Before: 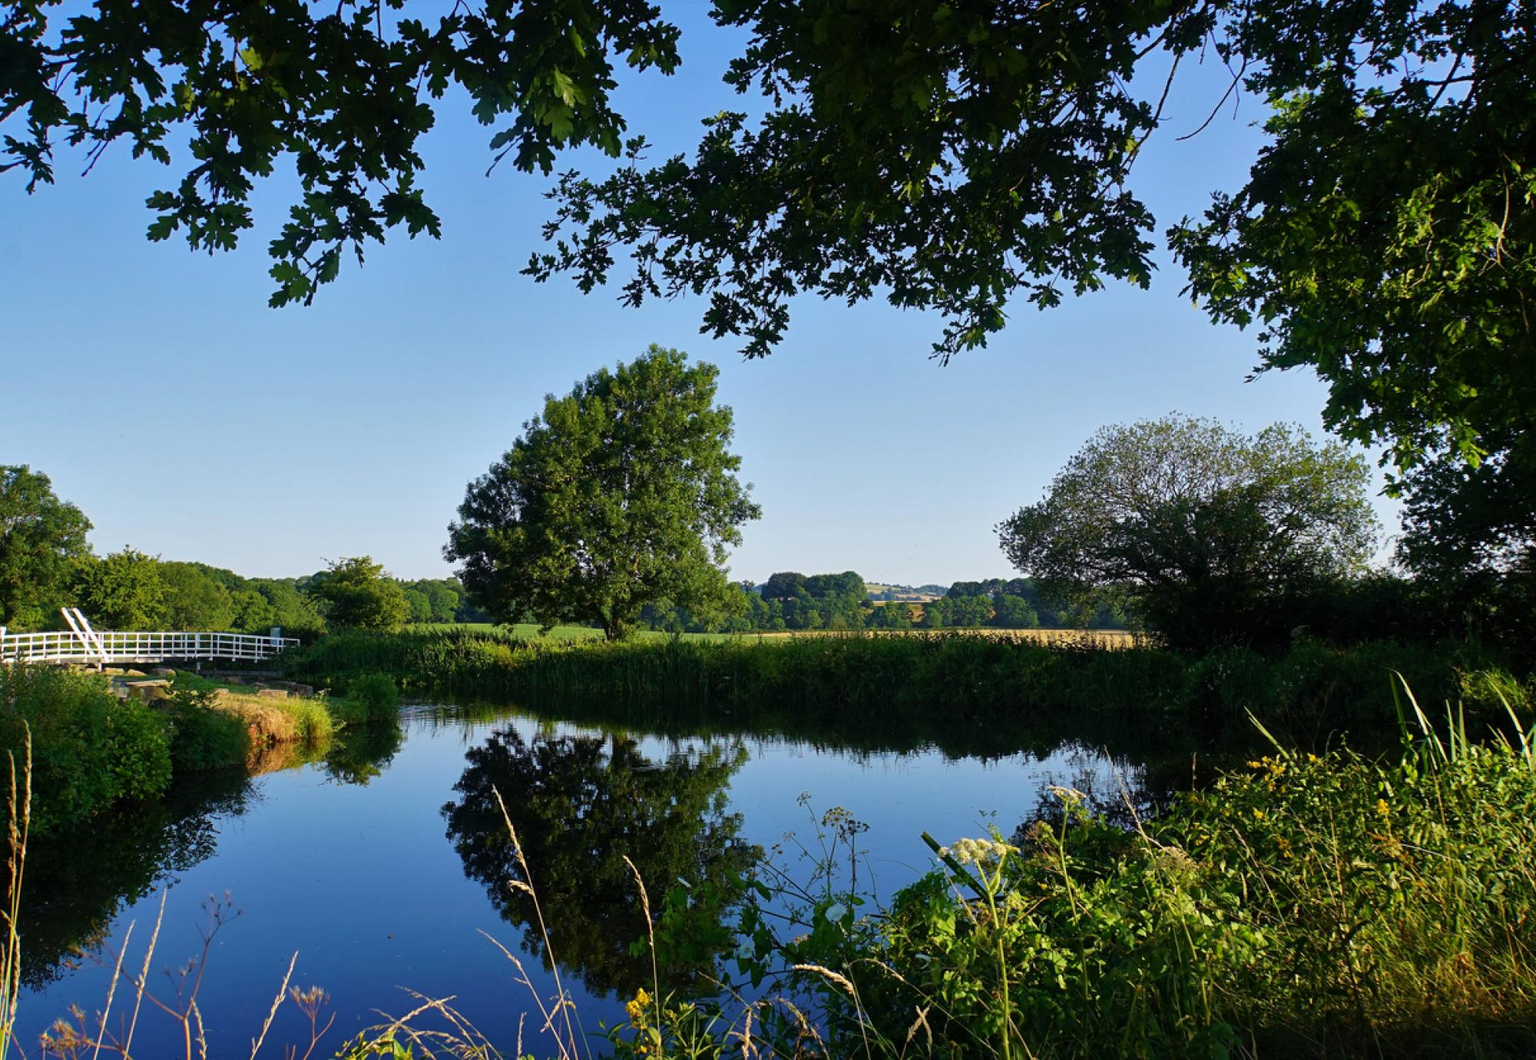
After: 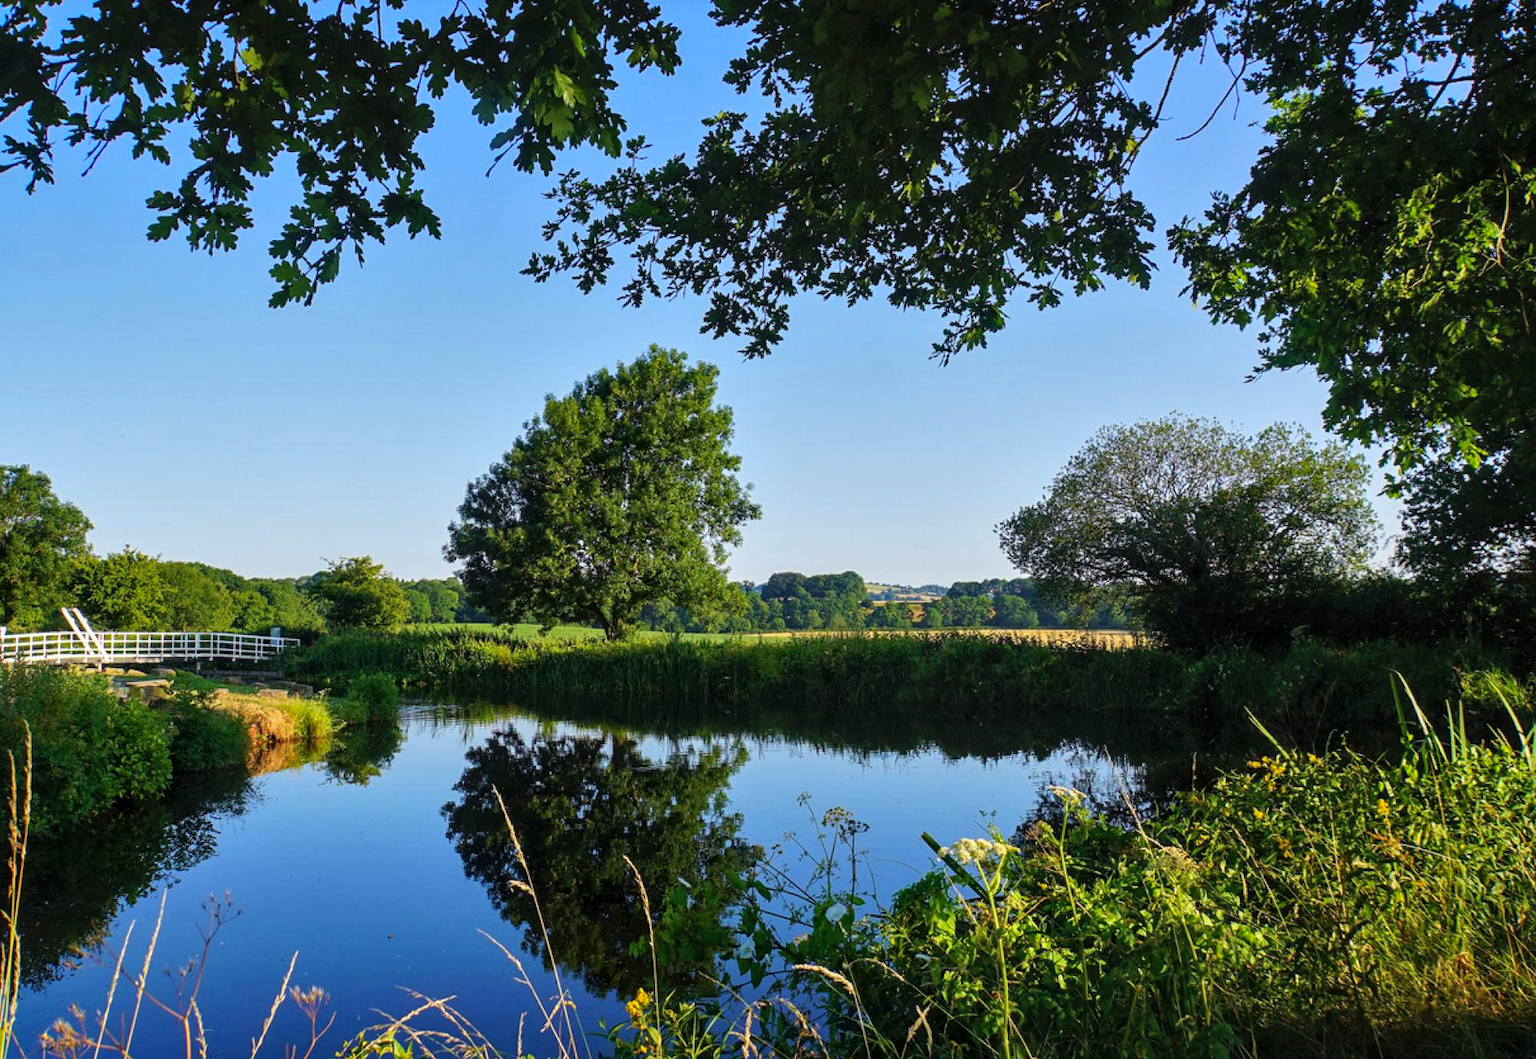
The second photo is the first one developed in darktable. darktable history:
contrast brightness saturation: contrast 0.071, brightness 0.08, saturation 0.175
local contrast: on, module defaults
